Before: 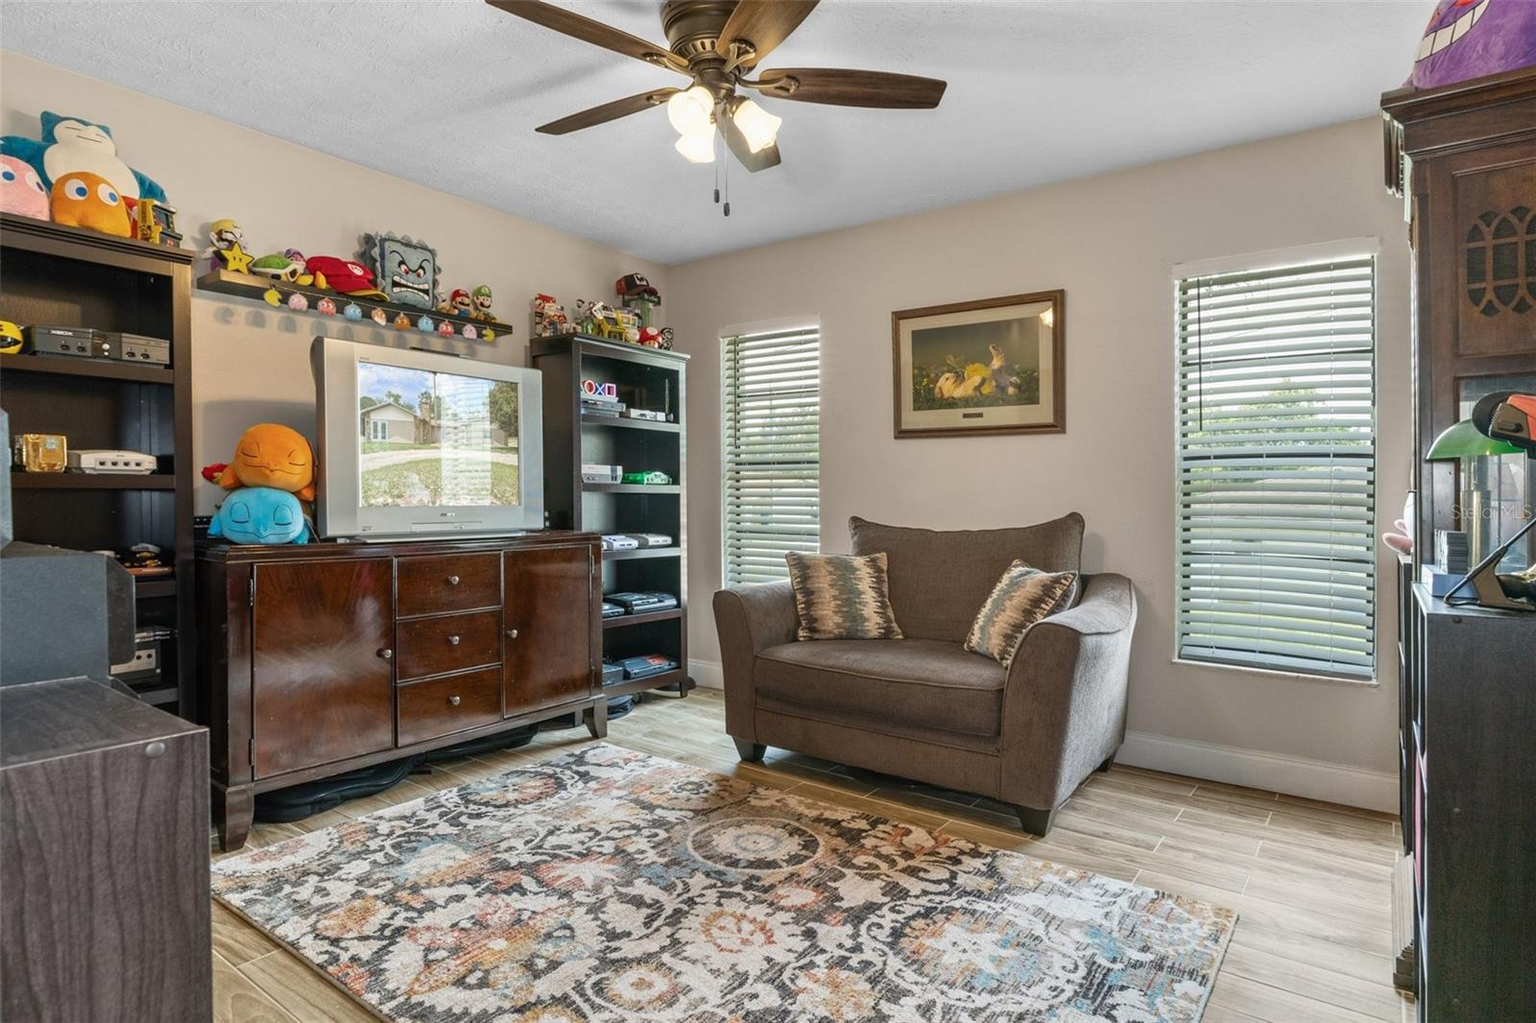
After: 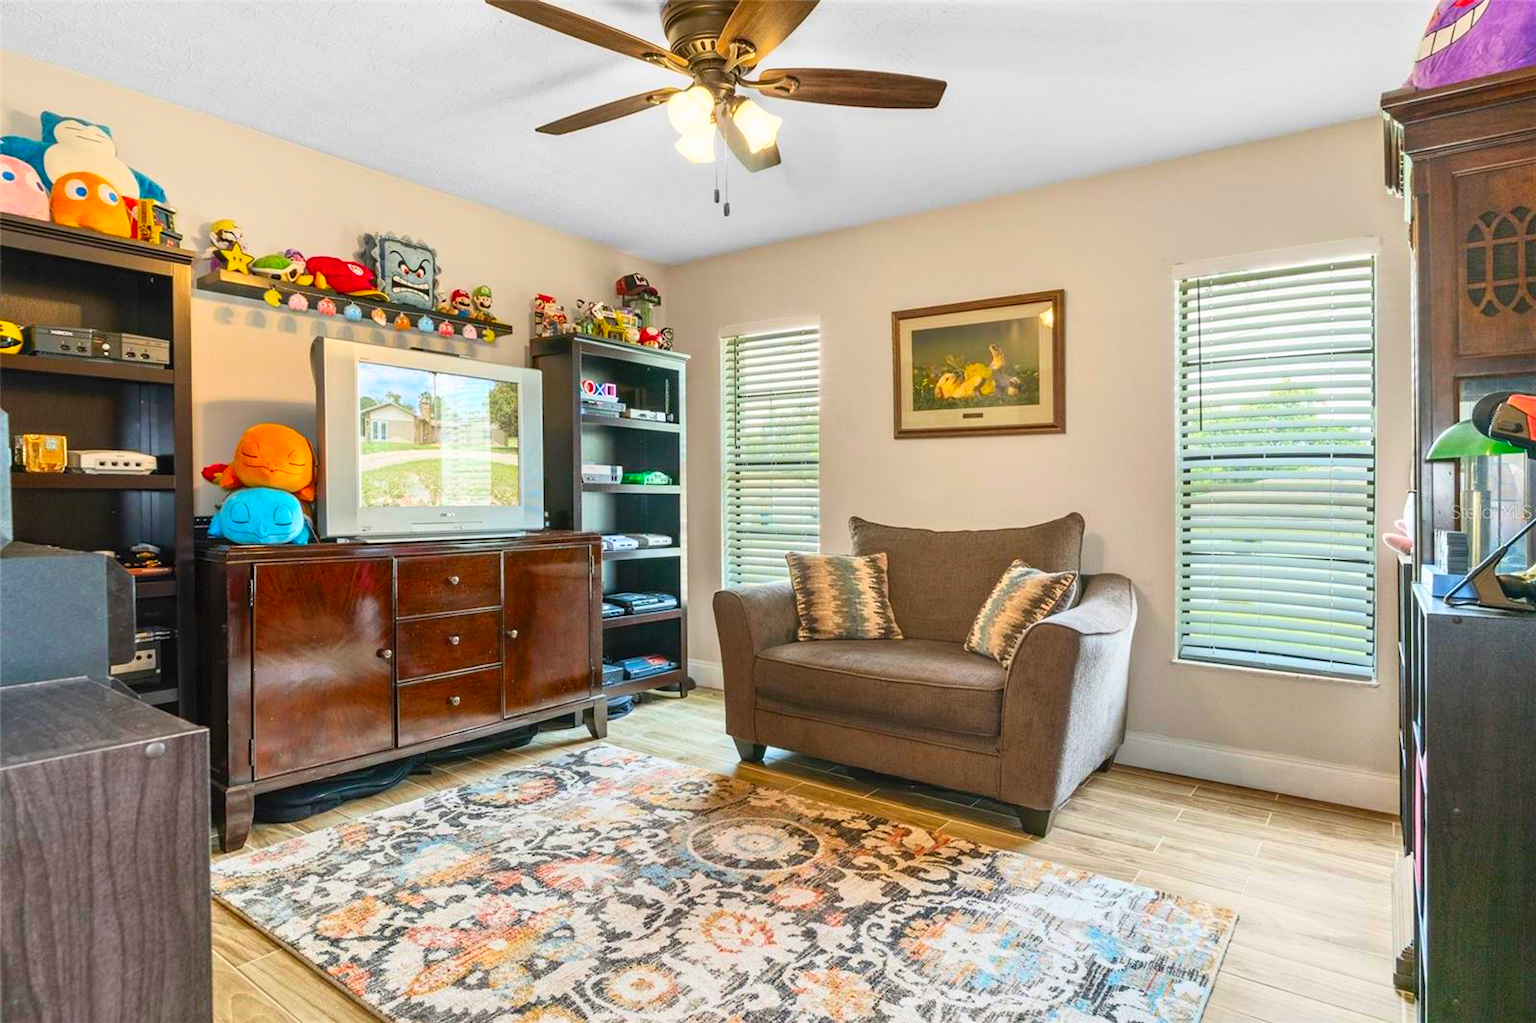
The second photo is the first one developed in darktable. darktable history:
contrast brightness saturation: contrast 0.196, brightness 0.203, saturation 0.8
